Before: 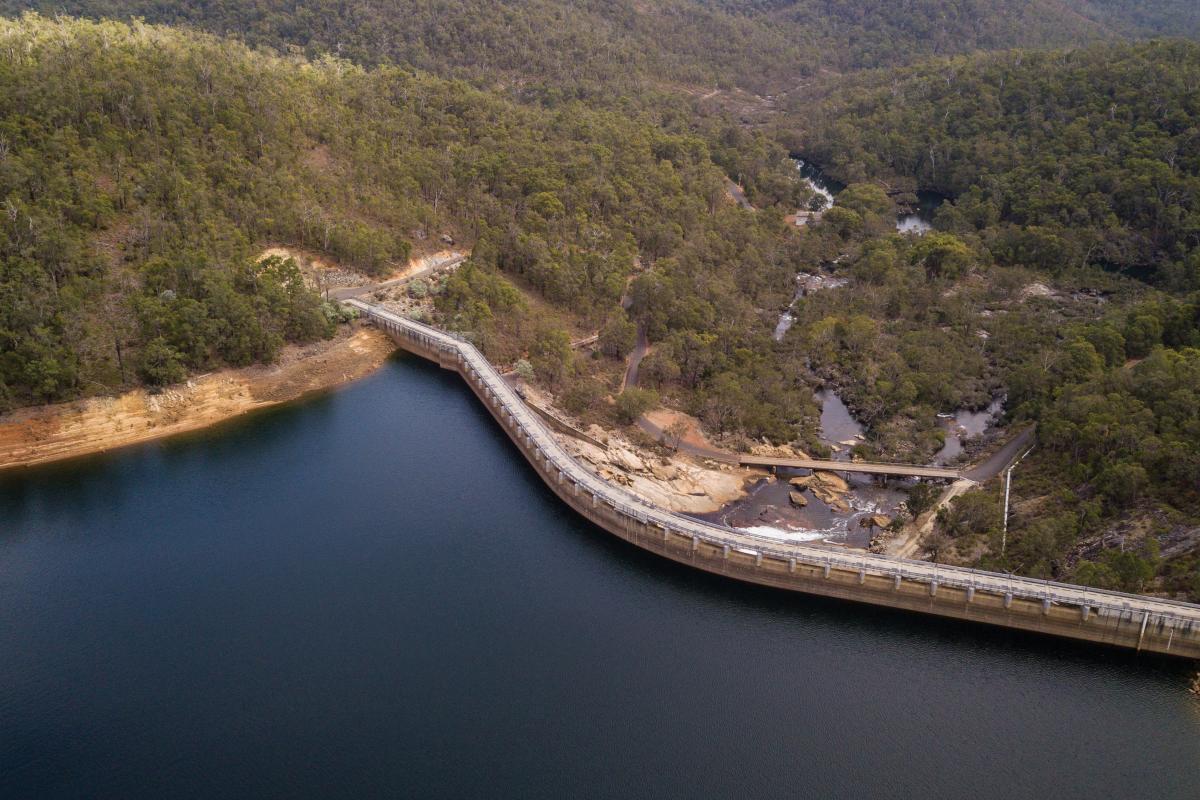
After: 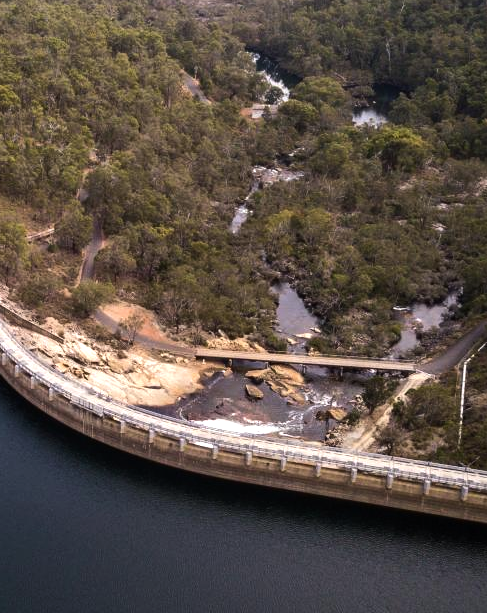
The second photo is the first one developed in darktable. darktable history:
crop: left 45.38%, top 13.378%, right 13.958%, bottom 9.995%
tone equalizer: -8 EV -0.72 EV, -7 EV -0.686 EV, -6 EV -0.576 EV, -5 EV -0.421 EV, -3 EV 0.395 EV, -2 EV 0.6 EV, -1 EV 0.689 EV, +0 EV 0.759 EV, edges refinement/feathering 500, mask exposure compensation -1.57 EV, preserve details no
